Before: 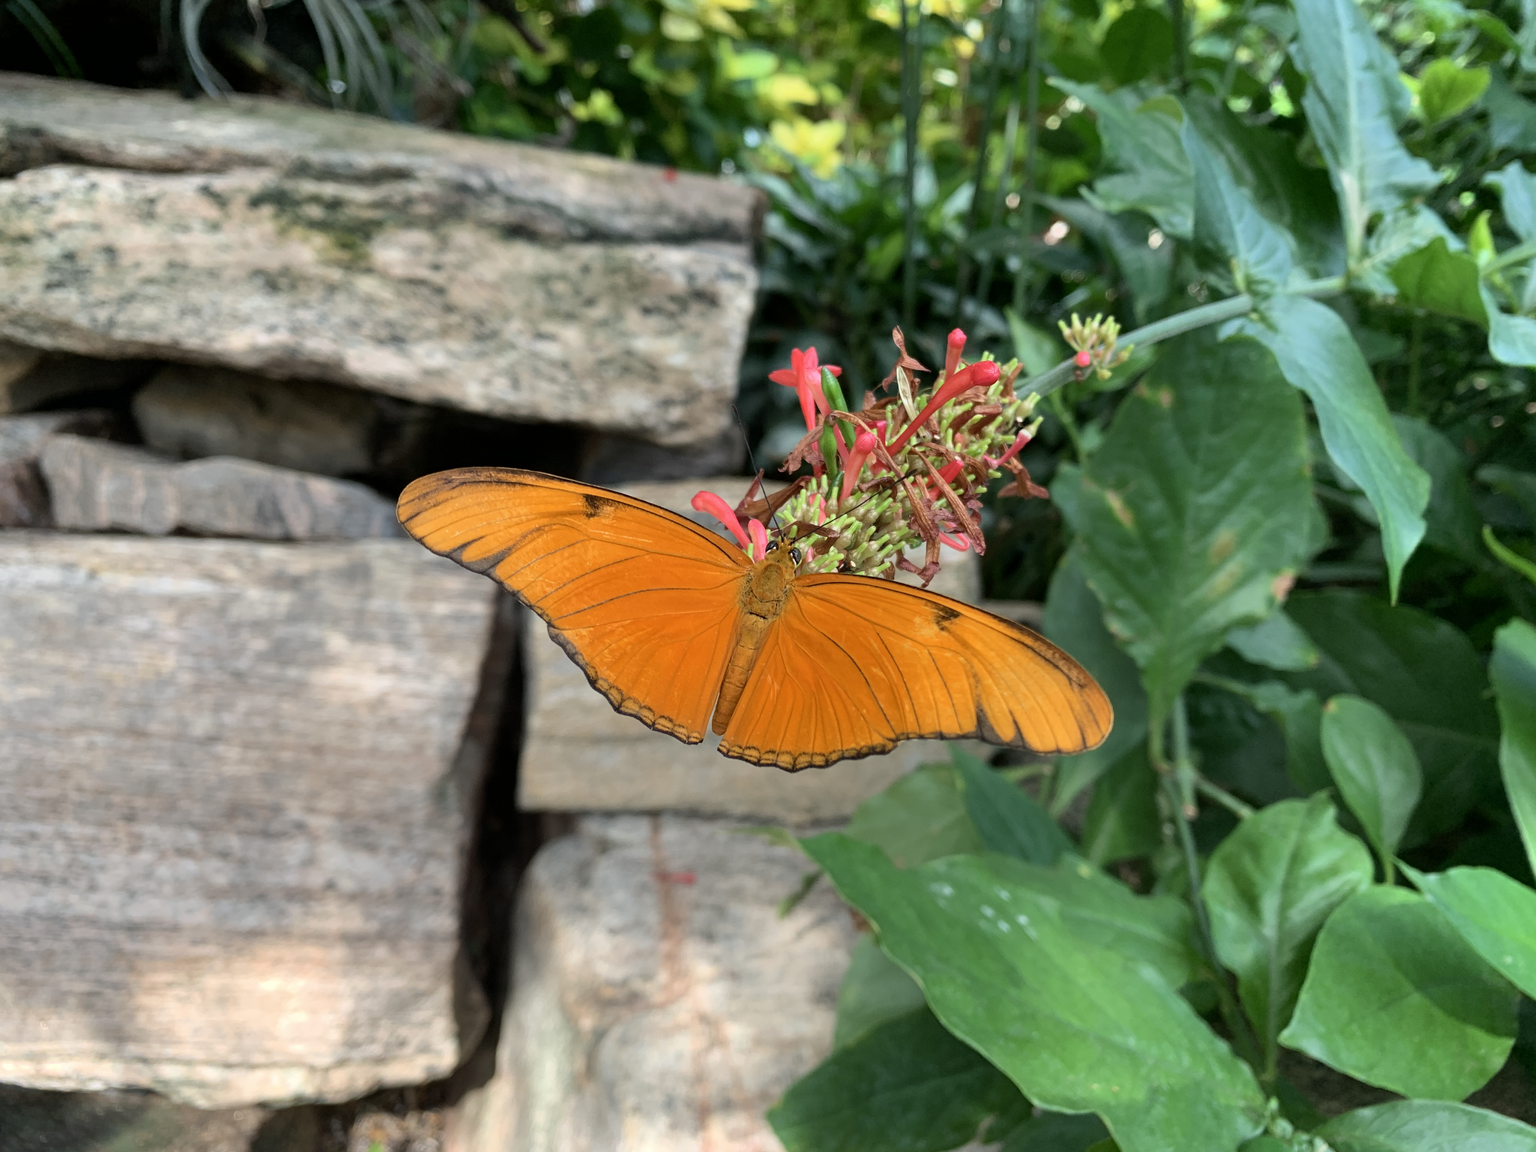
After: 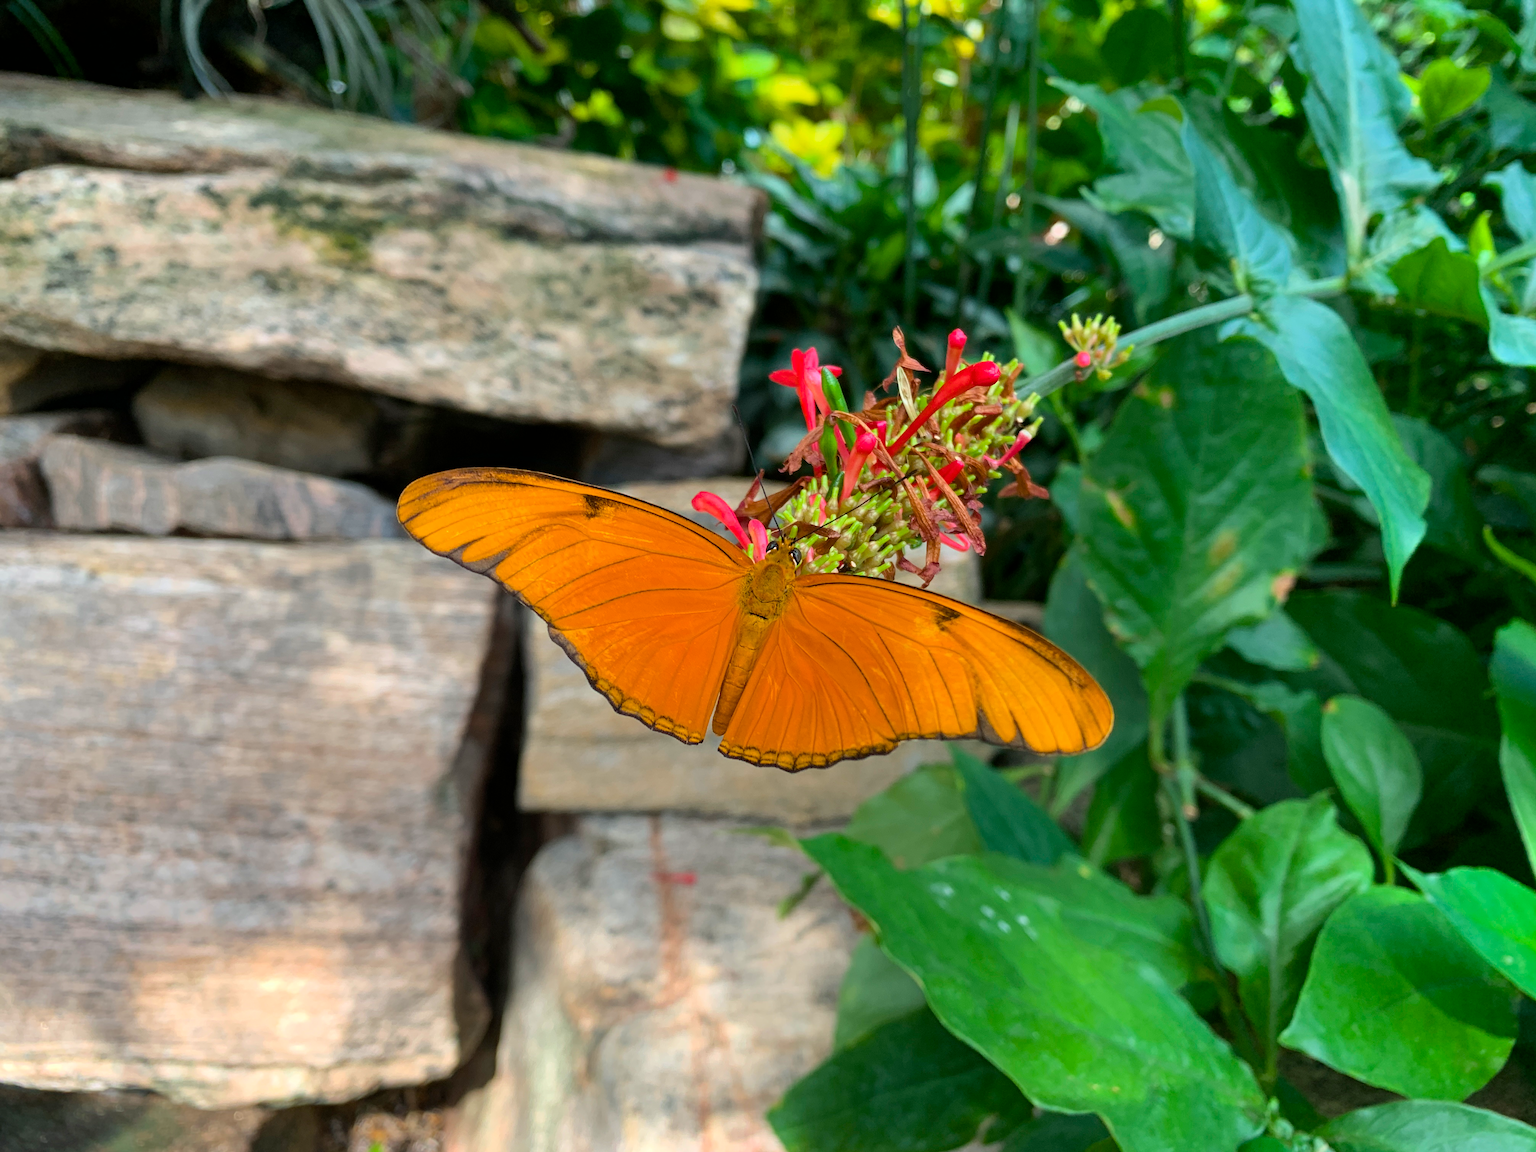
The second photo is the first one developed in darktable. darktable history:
color balance rgb: perceptual saturation grading › global saturation 25.91%, global vibrance 20%
